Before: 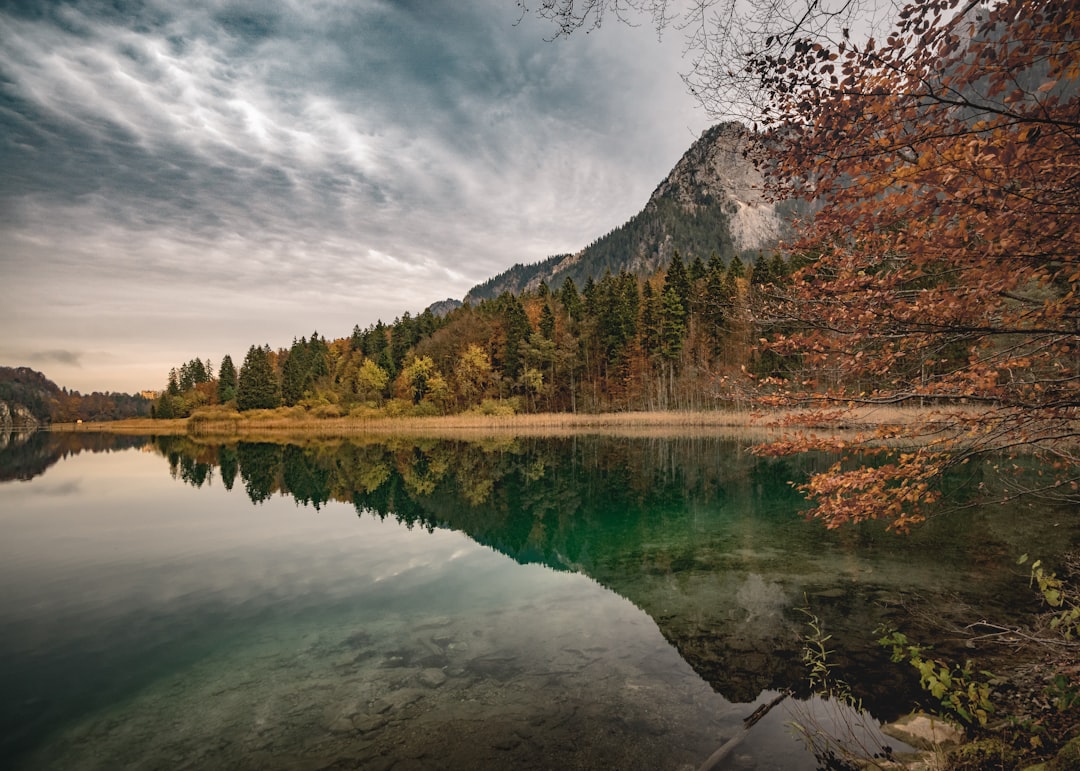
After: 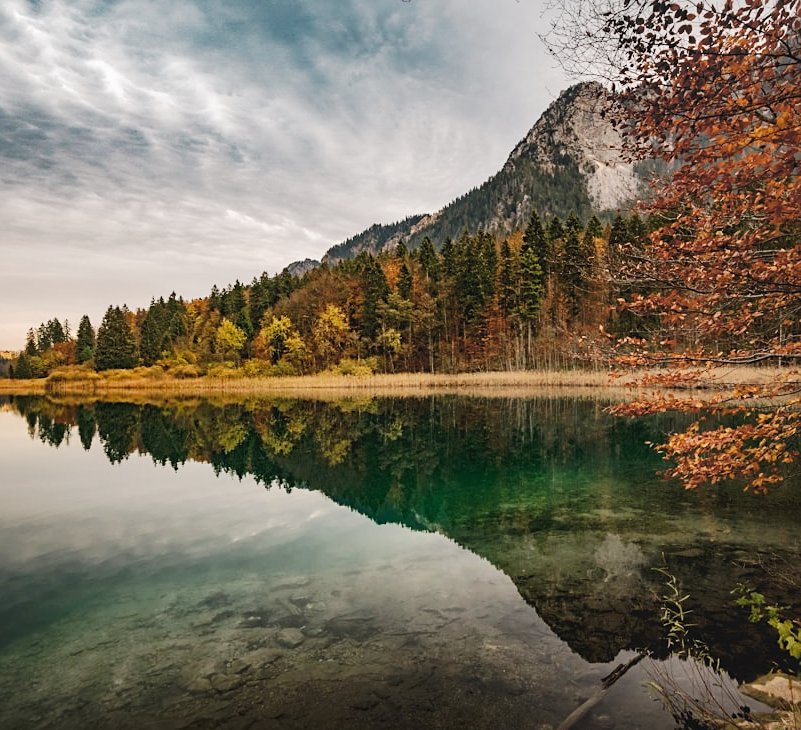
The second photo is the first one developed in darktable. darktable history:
tone curve: curves: ch0 [(0, 0) (0.003, 0.019) (0.011, 0.022) (0.025, 0.029) (0.044, 0.041) (0.069, 0.06) (0.1, 0.09) (0.136, 0.123) (0.177, 0.163) (0.224, 0.206) (0.277, 0.268) (0.335, 0.35) (0.399, 0.436) (0.468, 0.526) (0.543, 0.624) (0.623, 0.713) (0.709, 0.779) (0.801, 0.845) (0.898, 0.912) (1, 1)], preserve colors none
crop and rotate: left 13.15%, top 5.251%, right 12.609%
sharpen: amount 0.2
